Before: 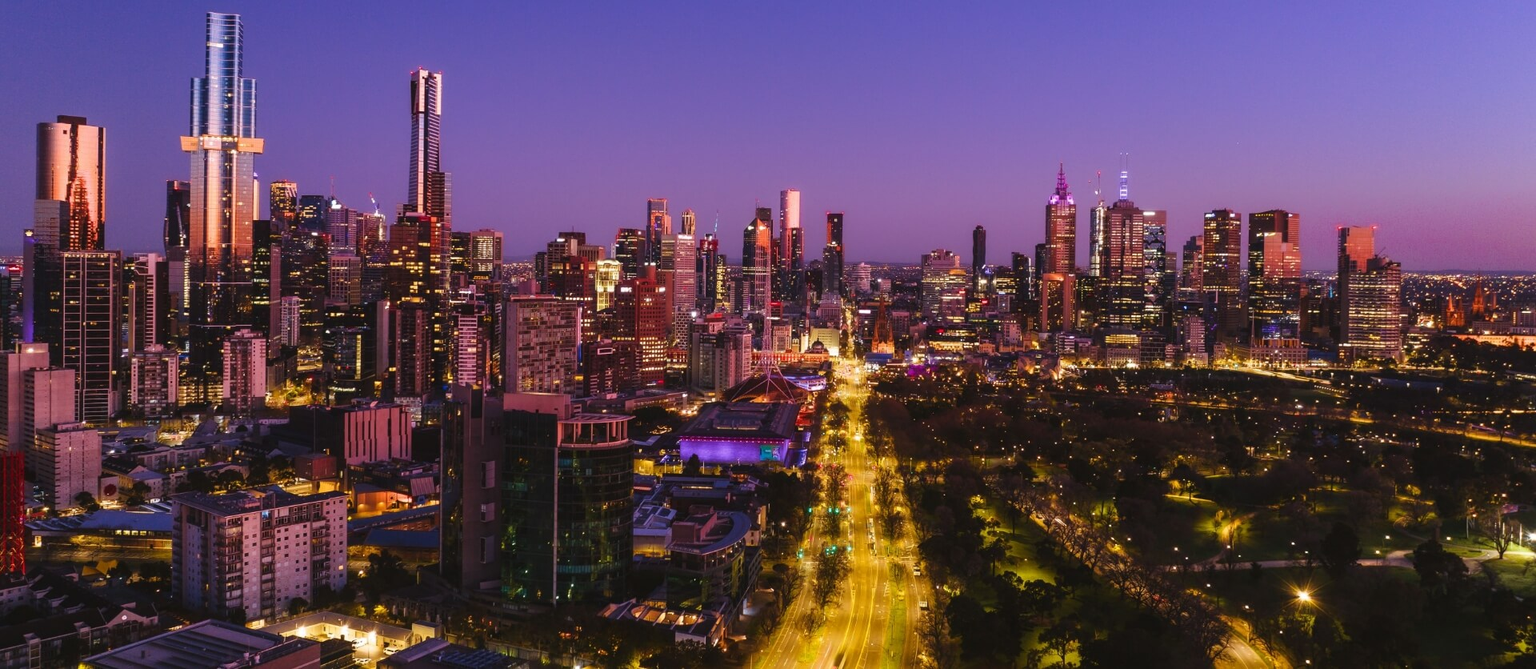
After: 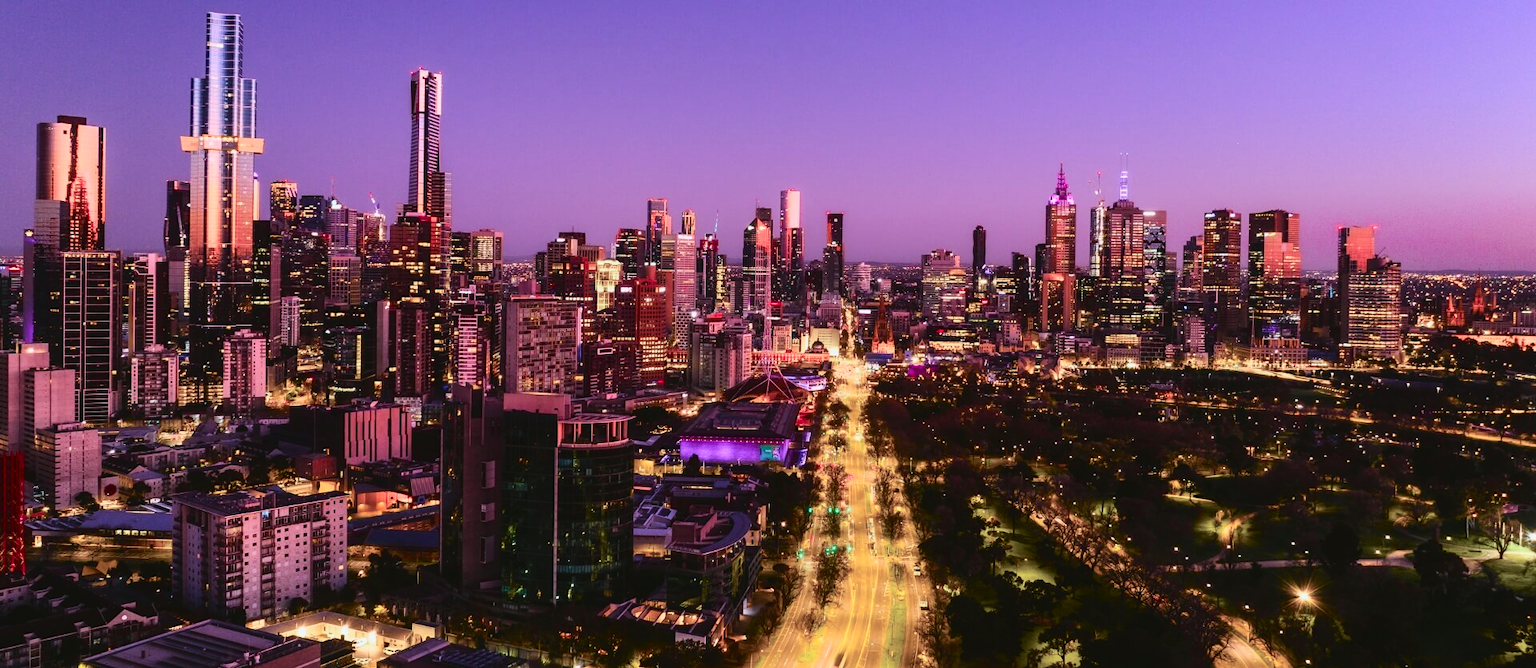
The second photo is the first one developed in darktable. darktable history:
tone curve: curves: ch0 [(0, 0.023) (0.113, 0.081) (0.204, 0.197) (0.498, 0.608) (0.709, 0.819) (0.984, 0.961)]; ch1 [(0, 0) (0.172, 0.123) (0.317, 0.272) (0.414, 0.382) (0.476, 0.479) (0.505, 0.501) (0.528, 0.54) (0.618, 0.647) (0.709, 0.764) (1, 1)]; ch2 [(0, 0) (0.411, 0.424) (0.492, 0.502) (0.521, 0.521) (0.55, 0.576) (0.686, 0.638) (1, 1)], color space Lab, independent channels, preserve colors none
white balance: red 0.974, blue 1.044
